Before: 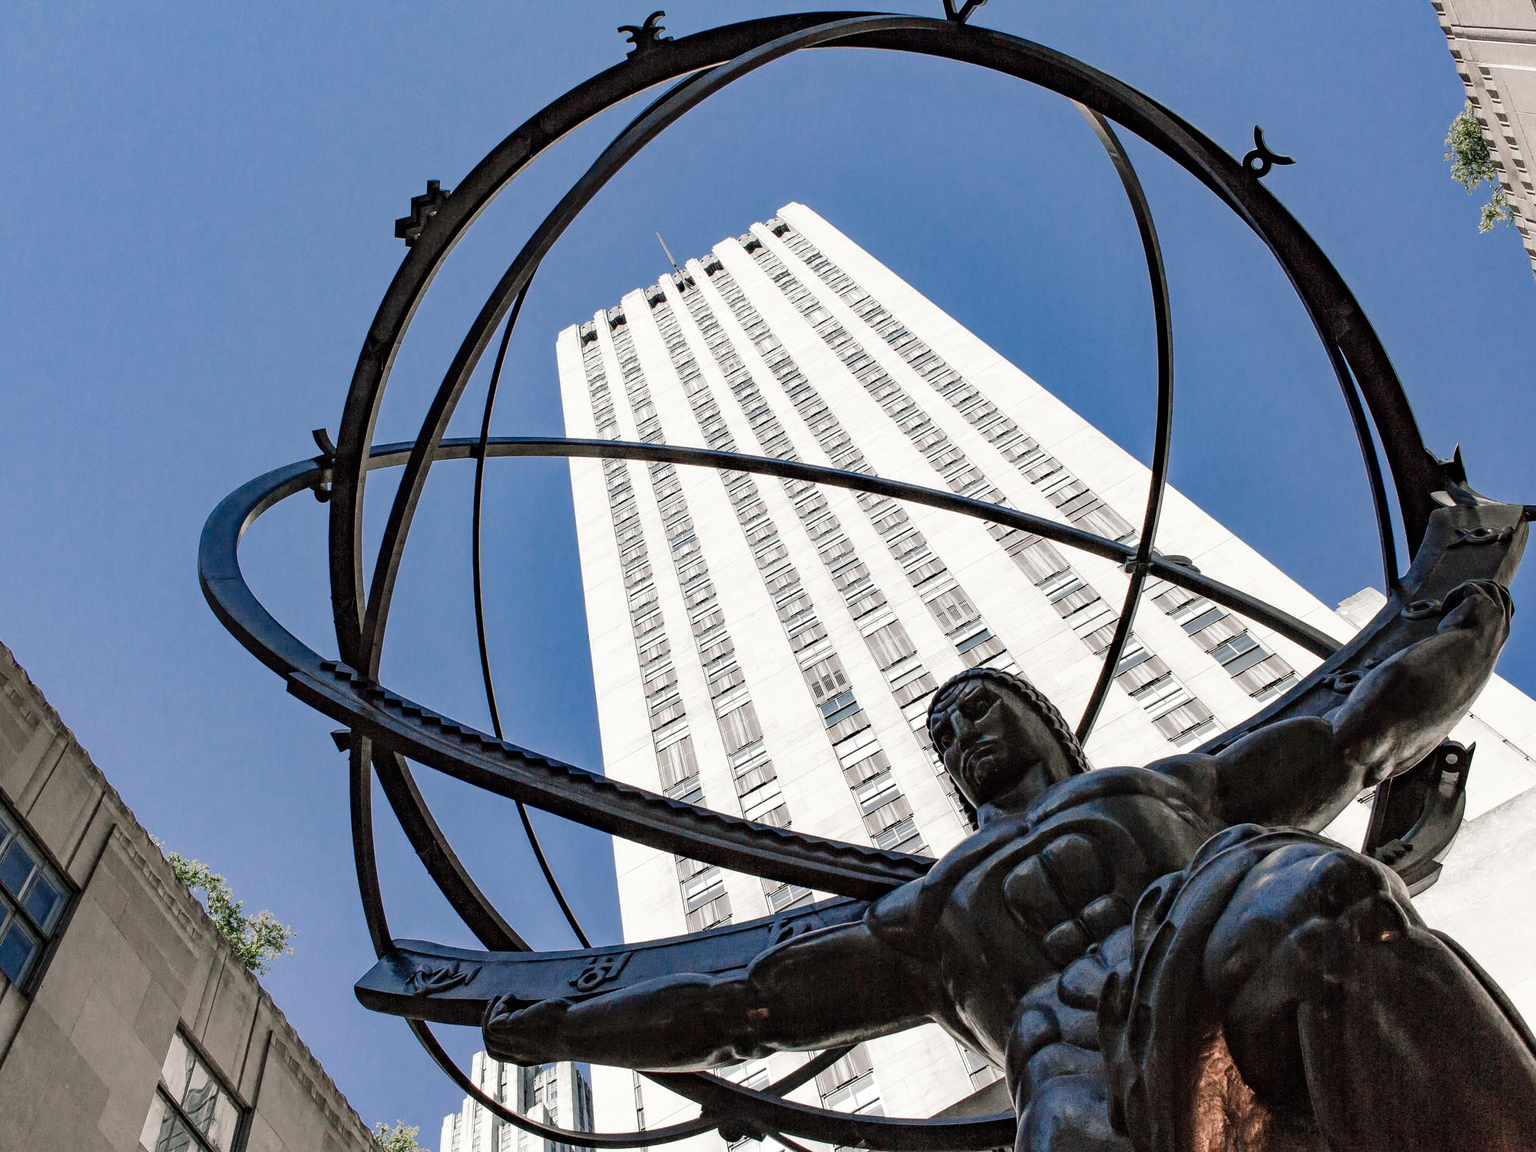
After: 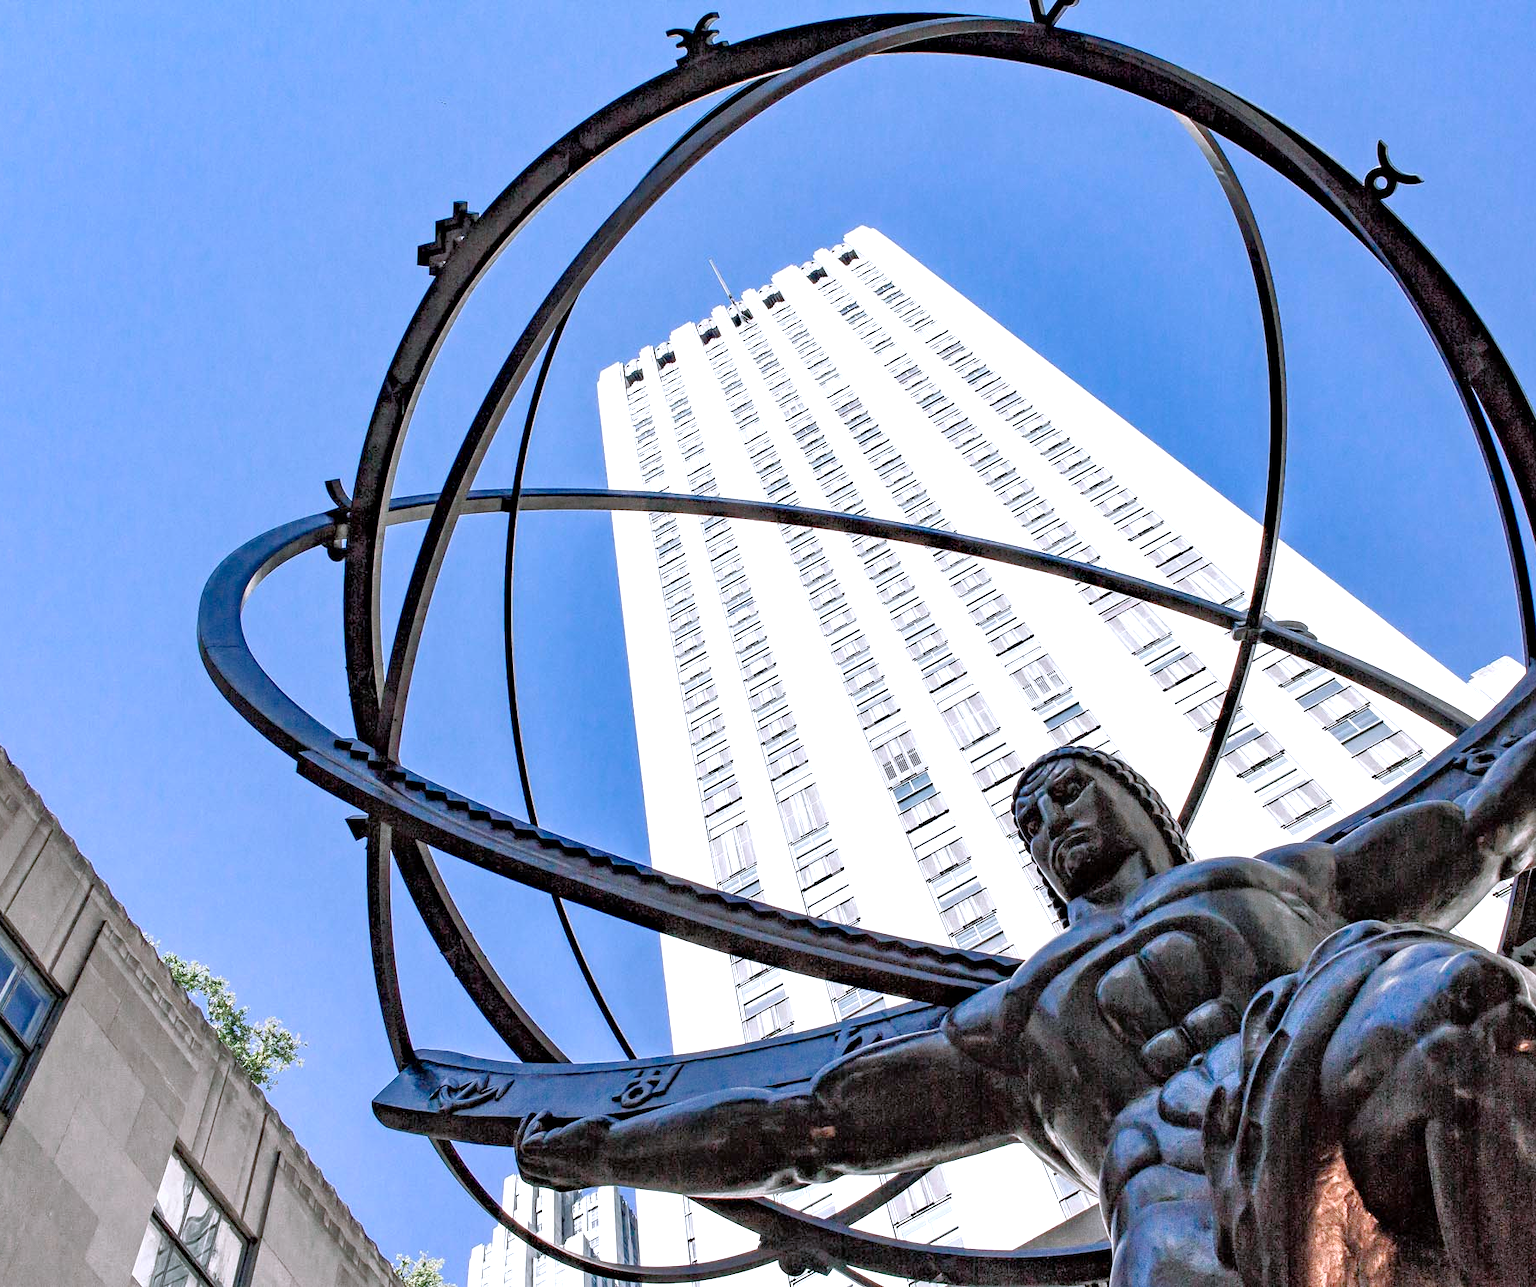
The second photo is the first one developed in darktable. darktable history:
color calibration: illuminant as shot in camera, x 0.366, y 0.378, temperature 4424.04 K
exposure: black level correction 0.001, exposure 0.677 EV, compensate highlight preservation false
crop and rotate: left 1.41%, right 9.084%
tone equalizer: -7 EV 0.154 EV, -6 EV 0.594 EV, -5 EV 1.18 EV, -4 EV 1.32 EV, -3 EV 1.13 EV, -2 EV 0.6 EV, -1 EV 0.152 EV
